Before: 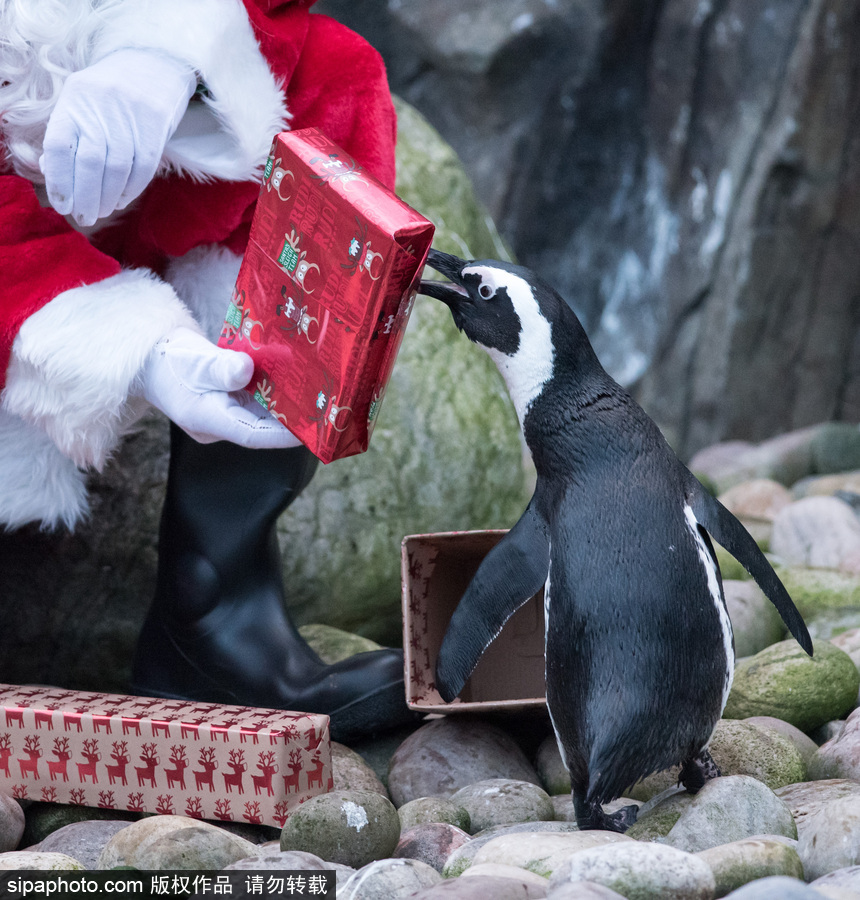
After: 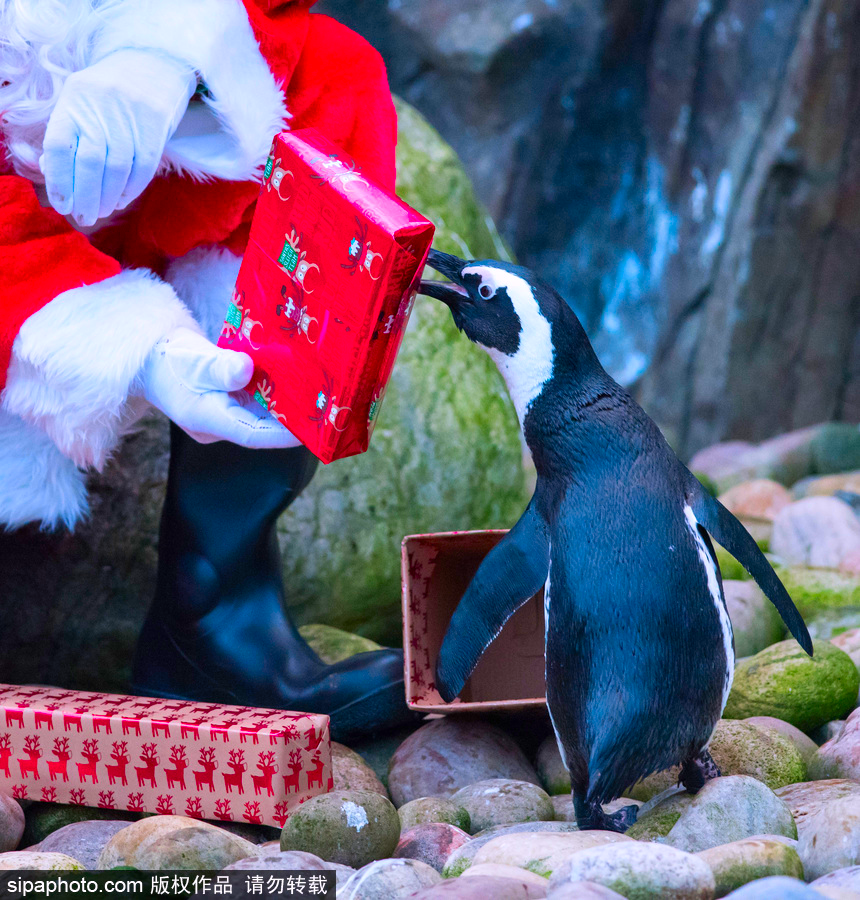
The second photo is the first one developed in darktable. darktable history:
color correction: highlights a* 1.59, highlights b* -1.7, saturation 2.48
color balance rgb: on, module defaults
